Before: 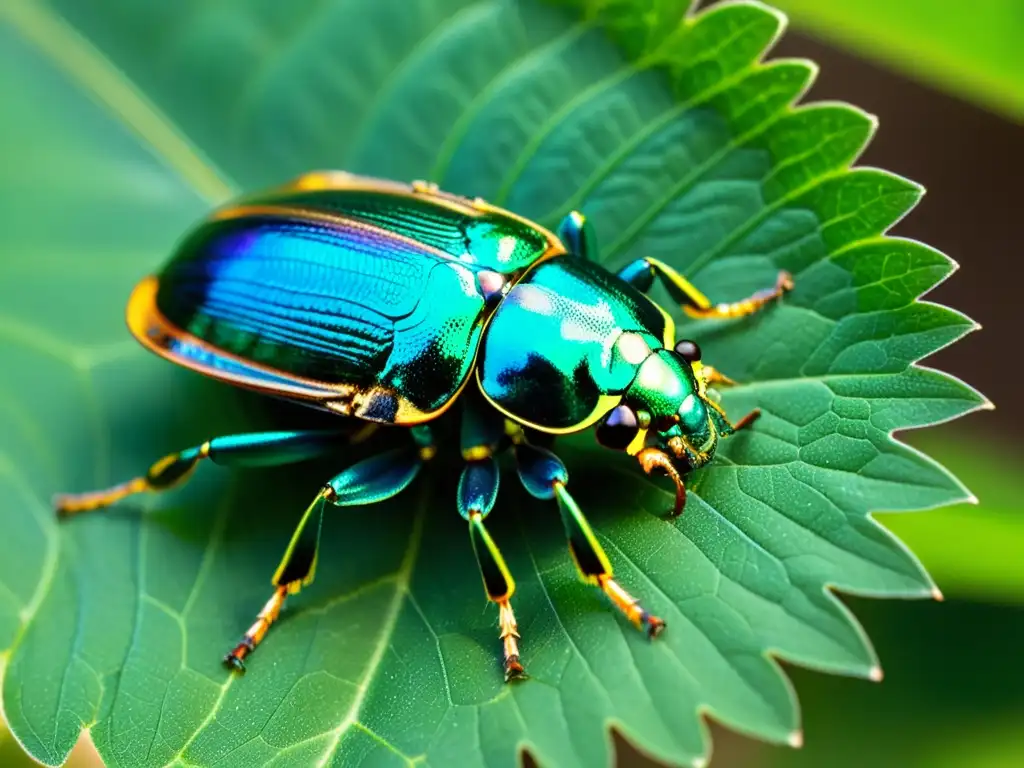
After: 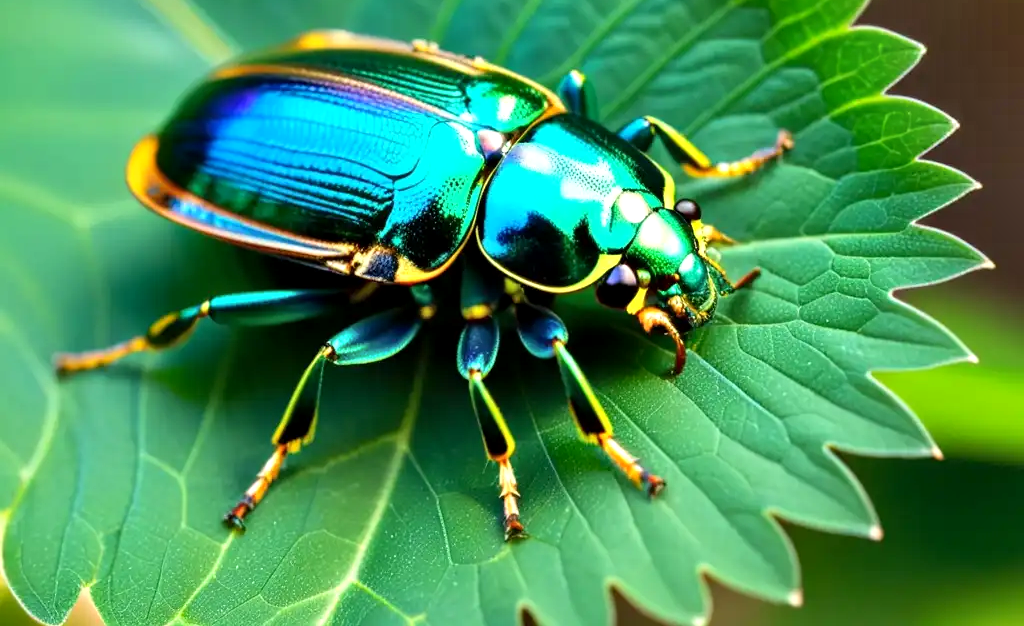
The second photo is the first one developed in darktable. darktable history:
crop and rotate: top 18.391%
exposure: black level correction 0.001, exposure 0.299 EV, compensate highlight preservation false
shadows and highlights: shadows 76.42, highlights -24.68, soften with gaussian
